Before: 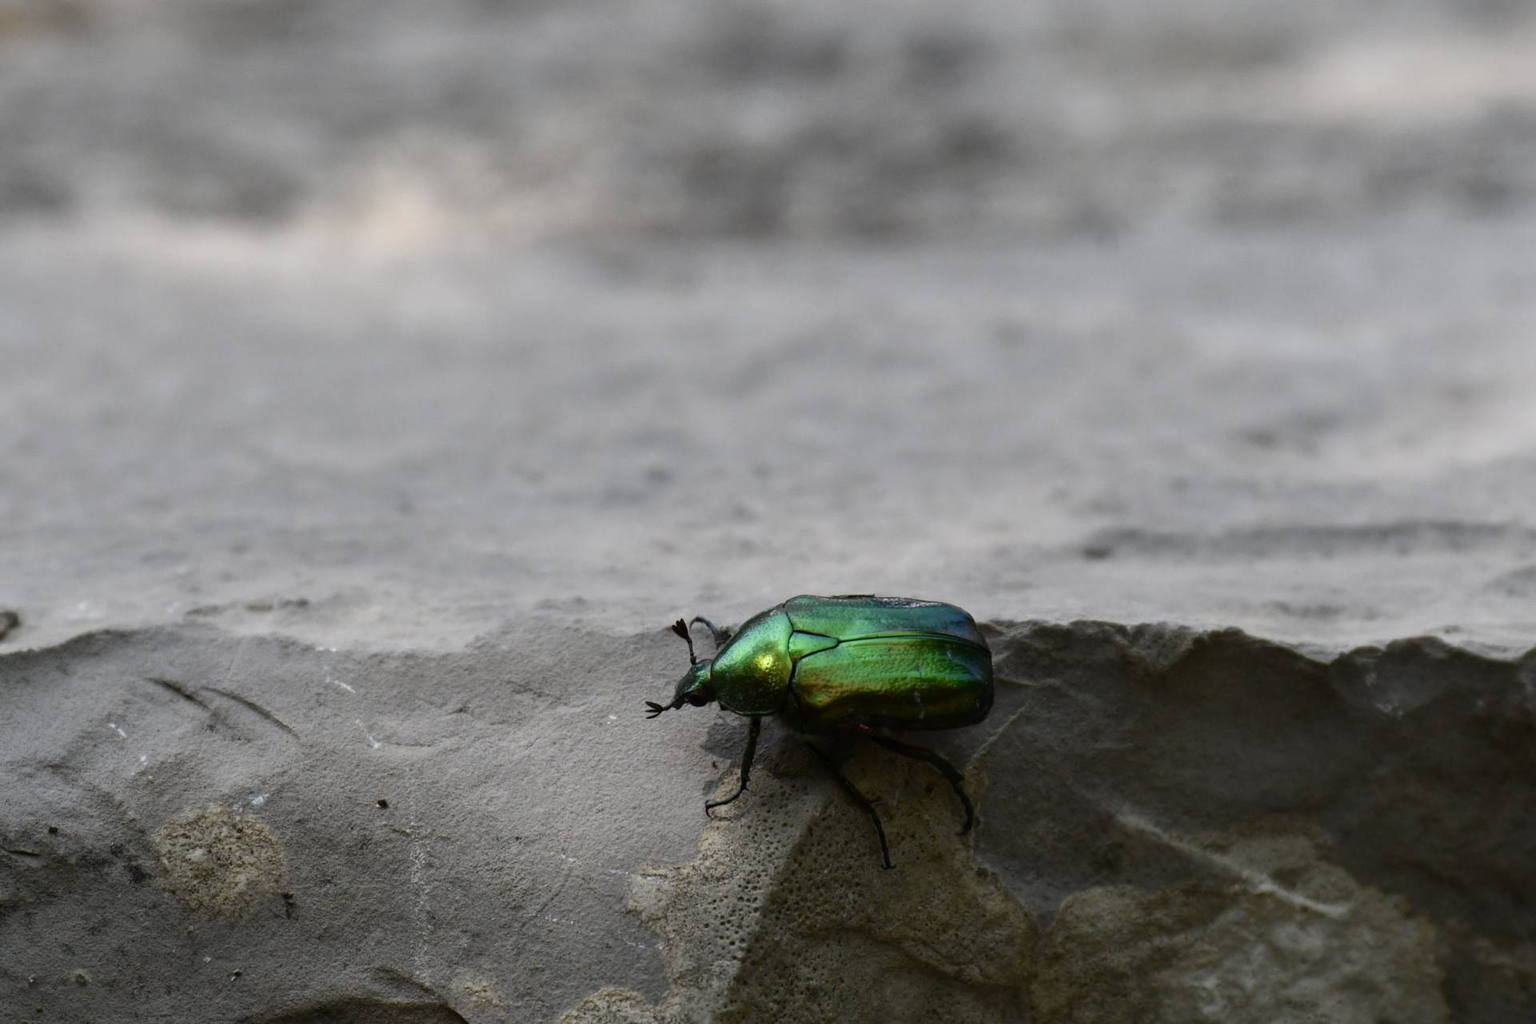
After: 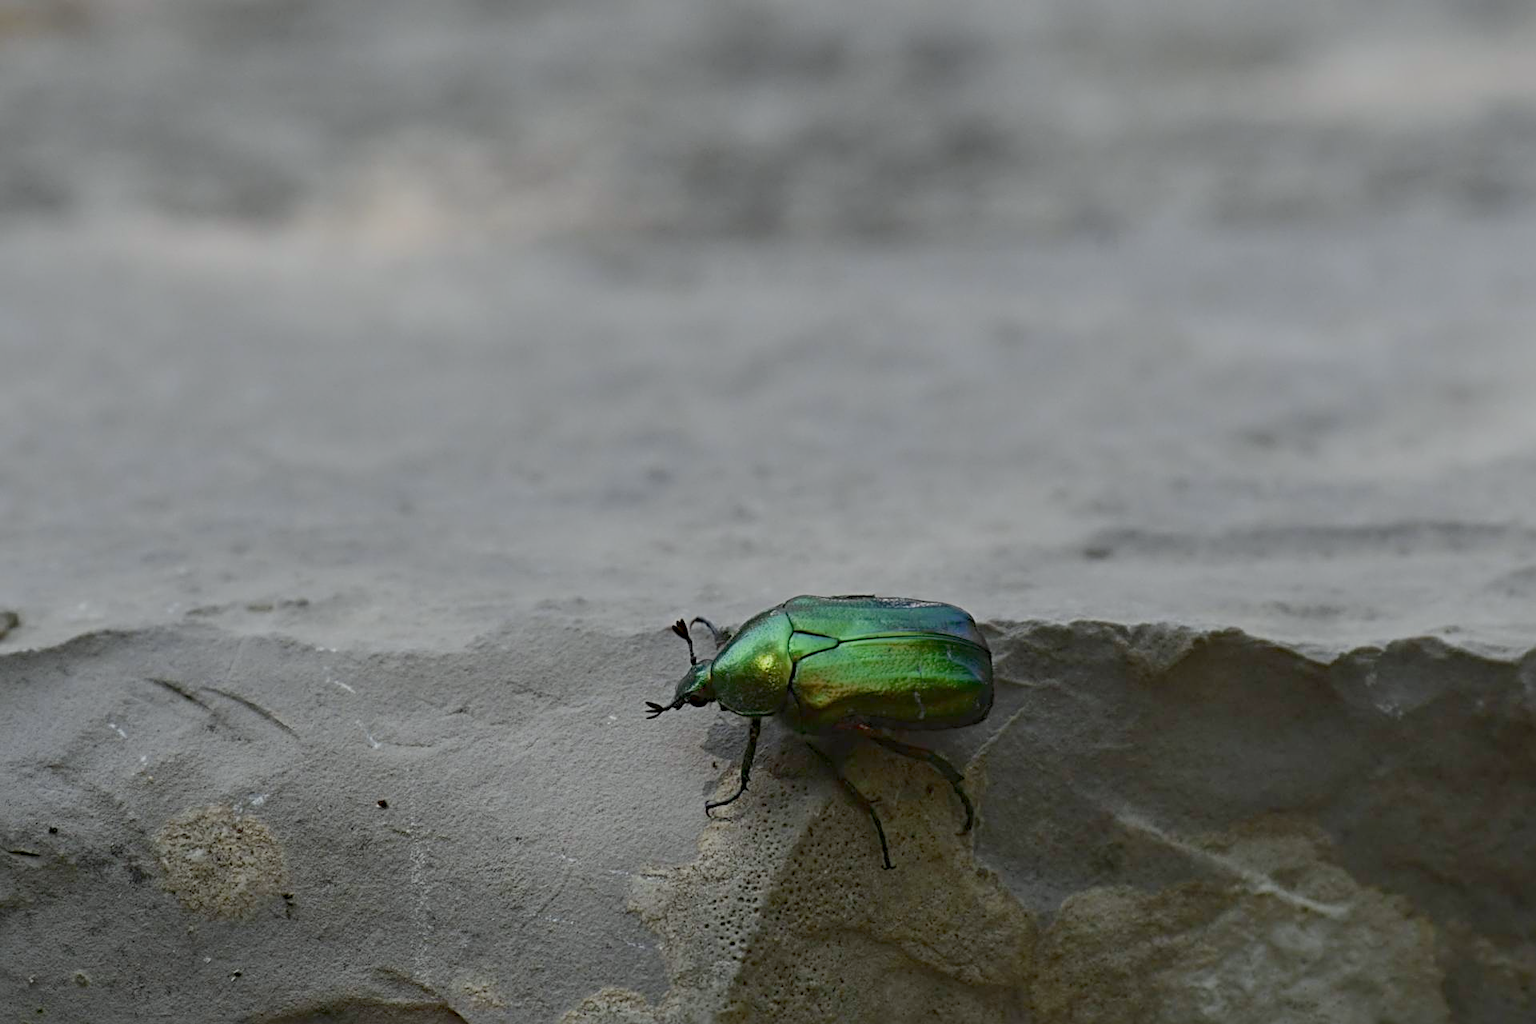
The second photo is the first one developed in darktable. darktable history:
white balance: red 0.978, blue 0.999
sharpen: radius 4
color balance rgb: contrast -30%
